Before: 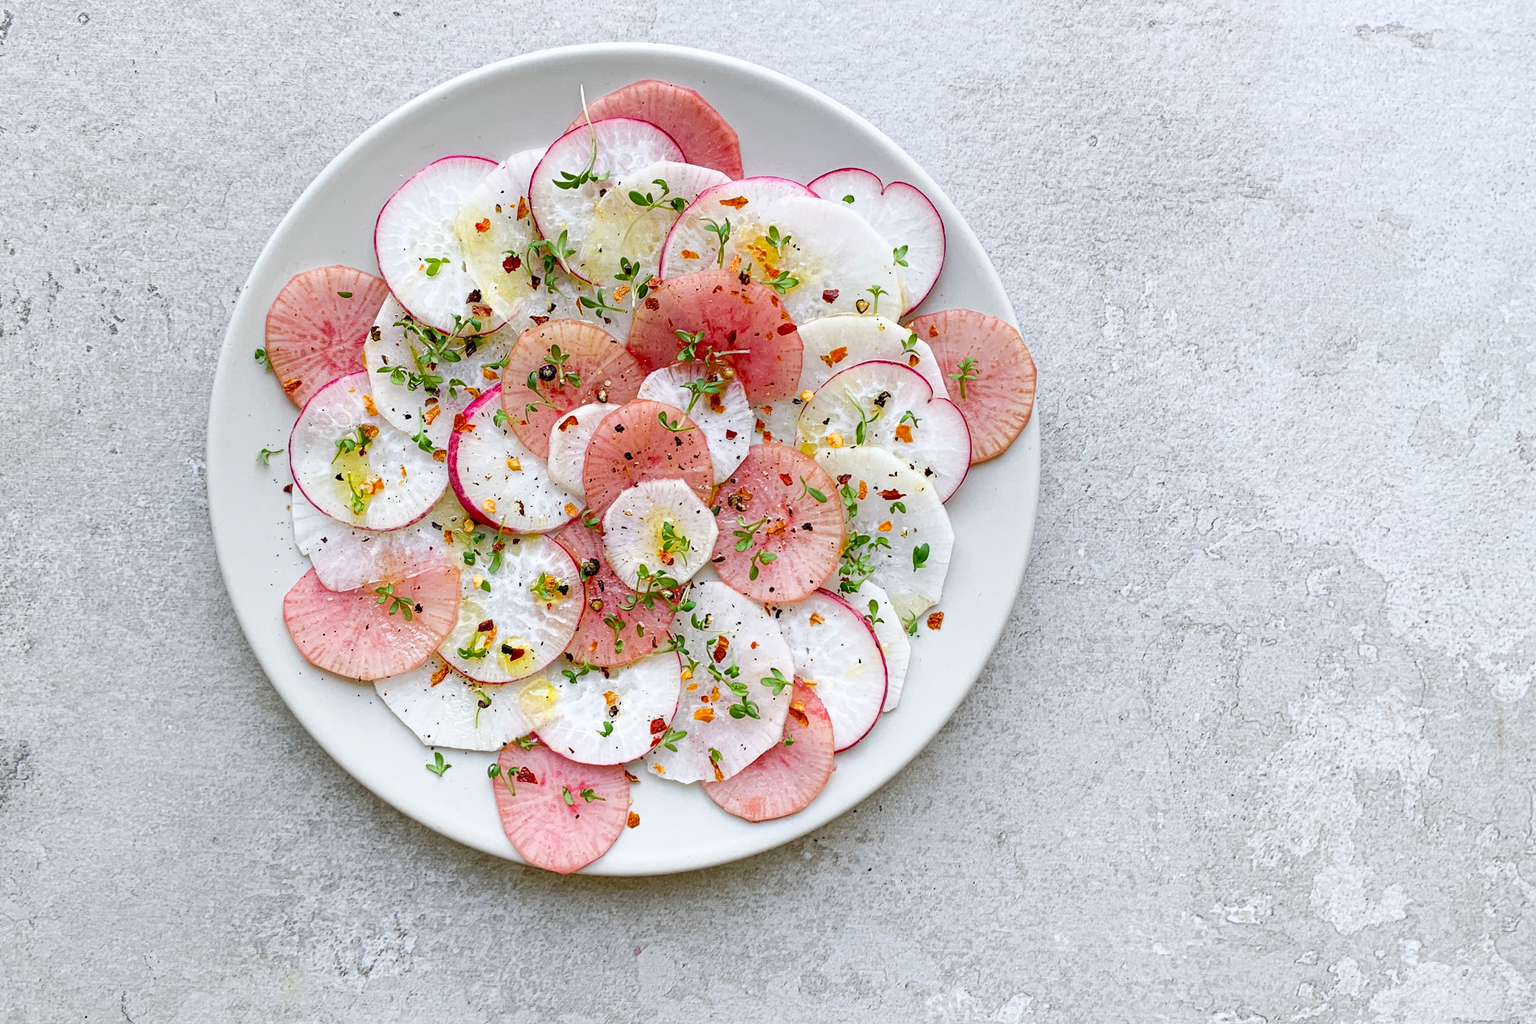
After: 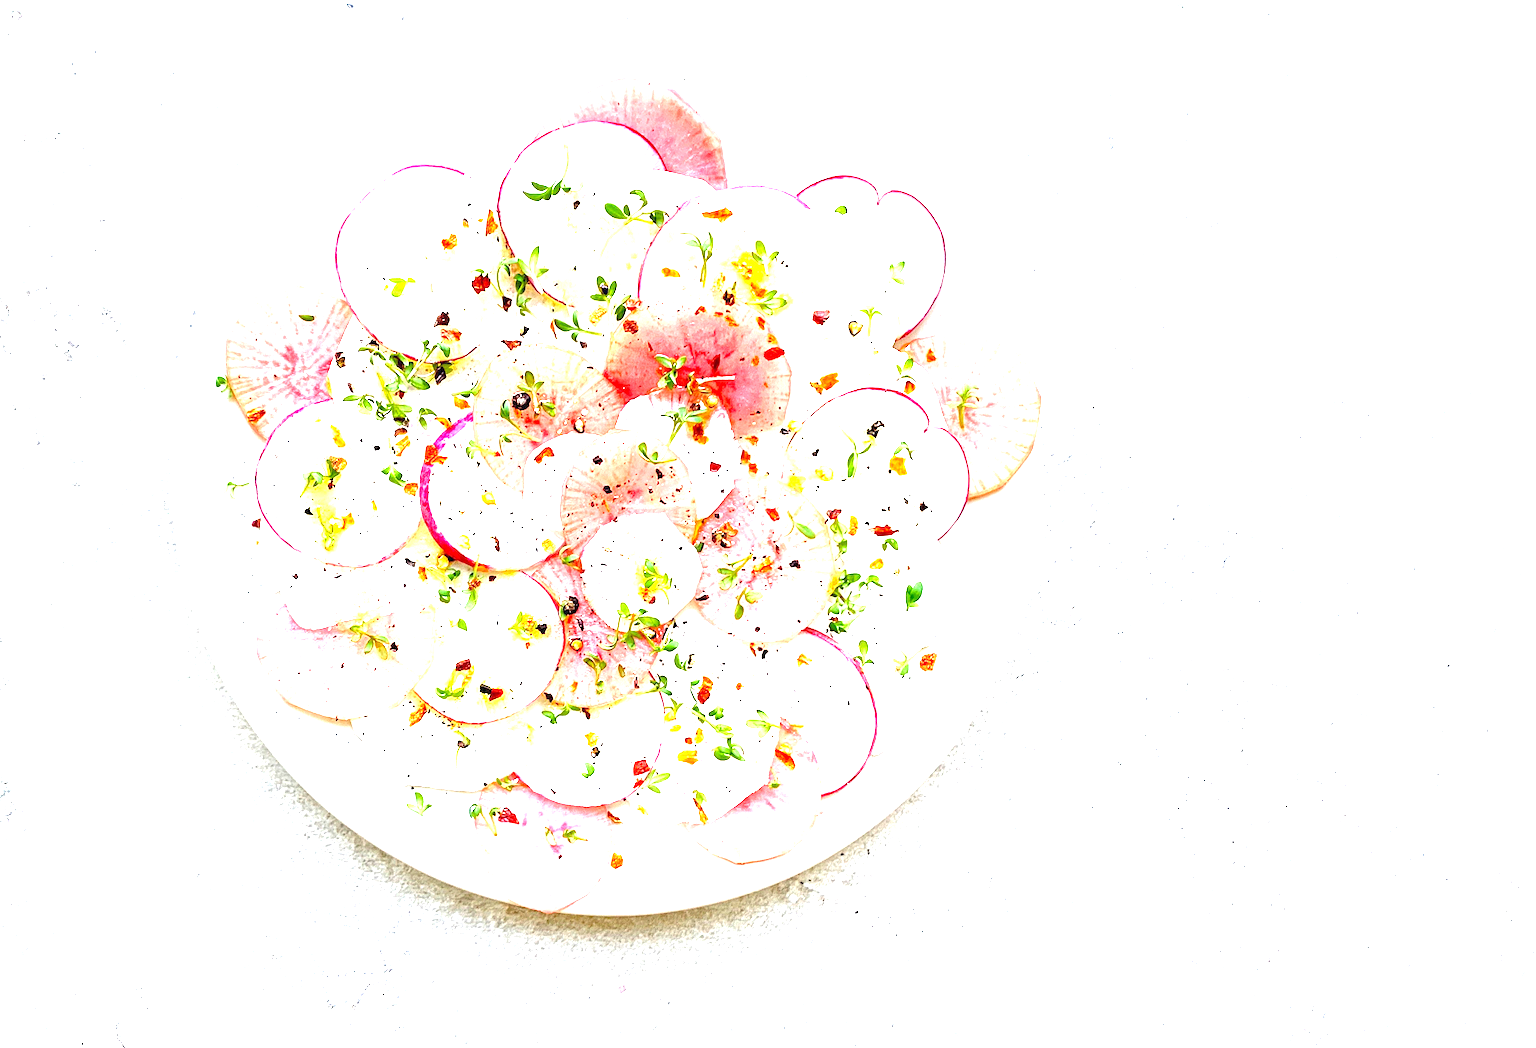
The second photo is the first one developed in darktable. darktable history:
rotate and perspective: rotation 0.074°, lens shift (vertical) 0.096, lens shift (horizontal) -0.041, crop left 0.043, crop right 0.952, crop top 0.024, crop bottom 0.979
exposure: exposure 2.207 EV, compensate highlight preservation false
